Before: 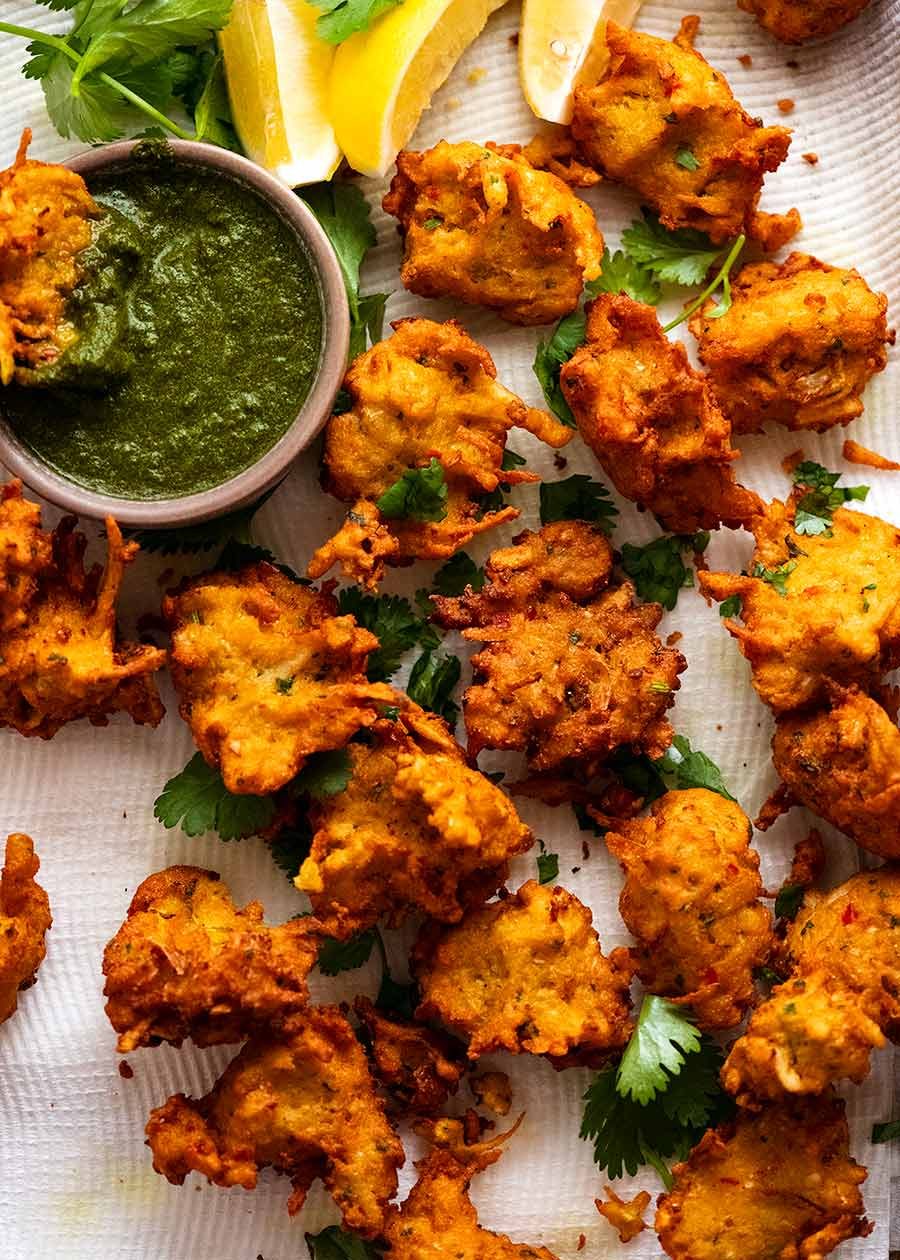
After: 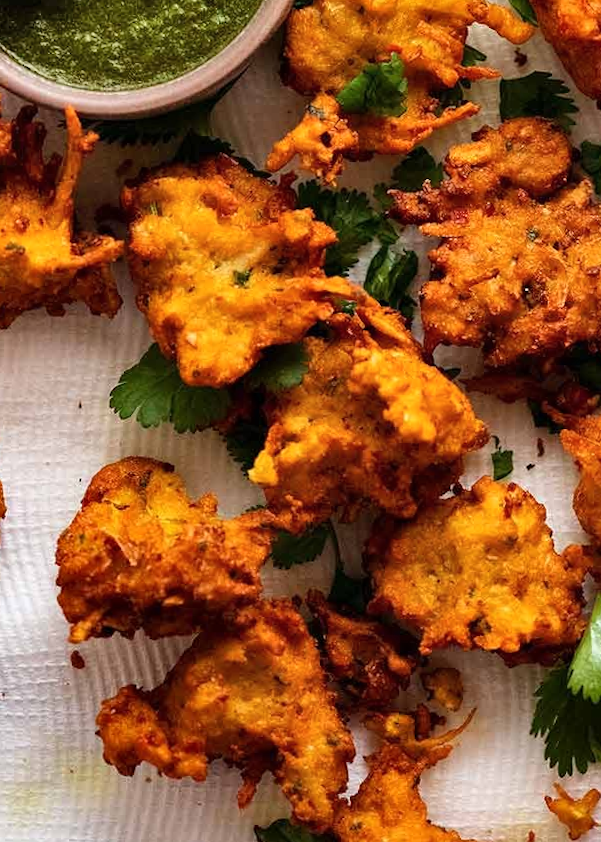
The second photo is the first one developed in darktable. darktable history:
shadows and highlights: white point adjustment 1, soften with gaussian
crop and rotate: angle -0.82°, left 3.85%, top 31.828%, right 27.992%
